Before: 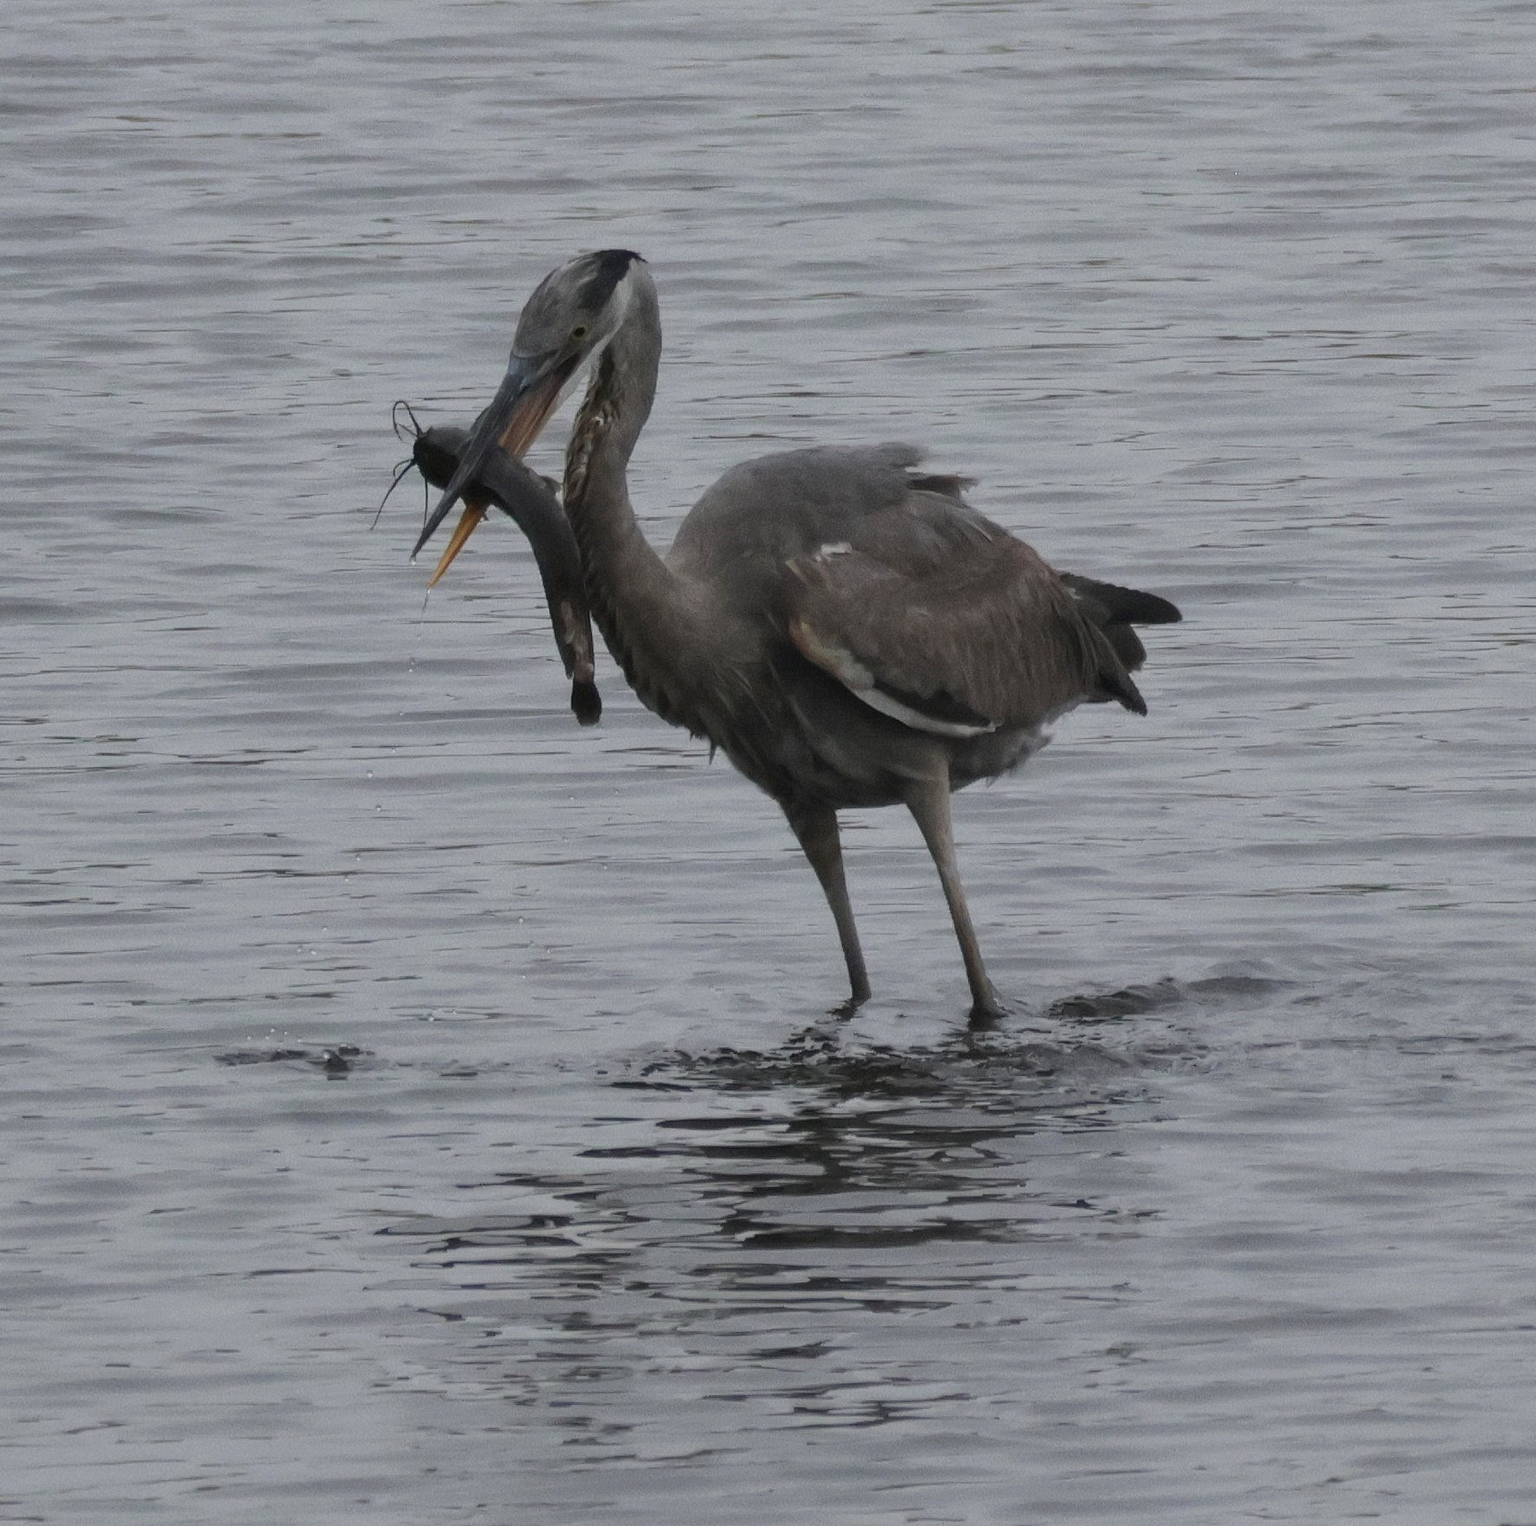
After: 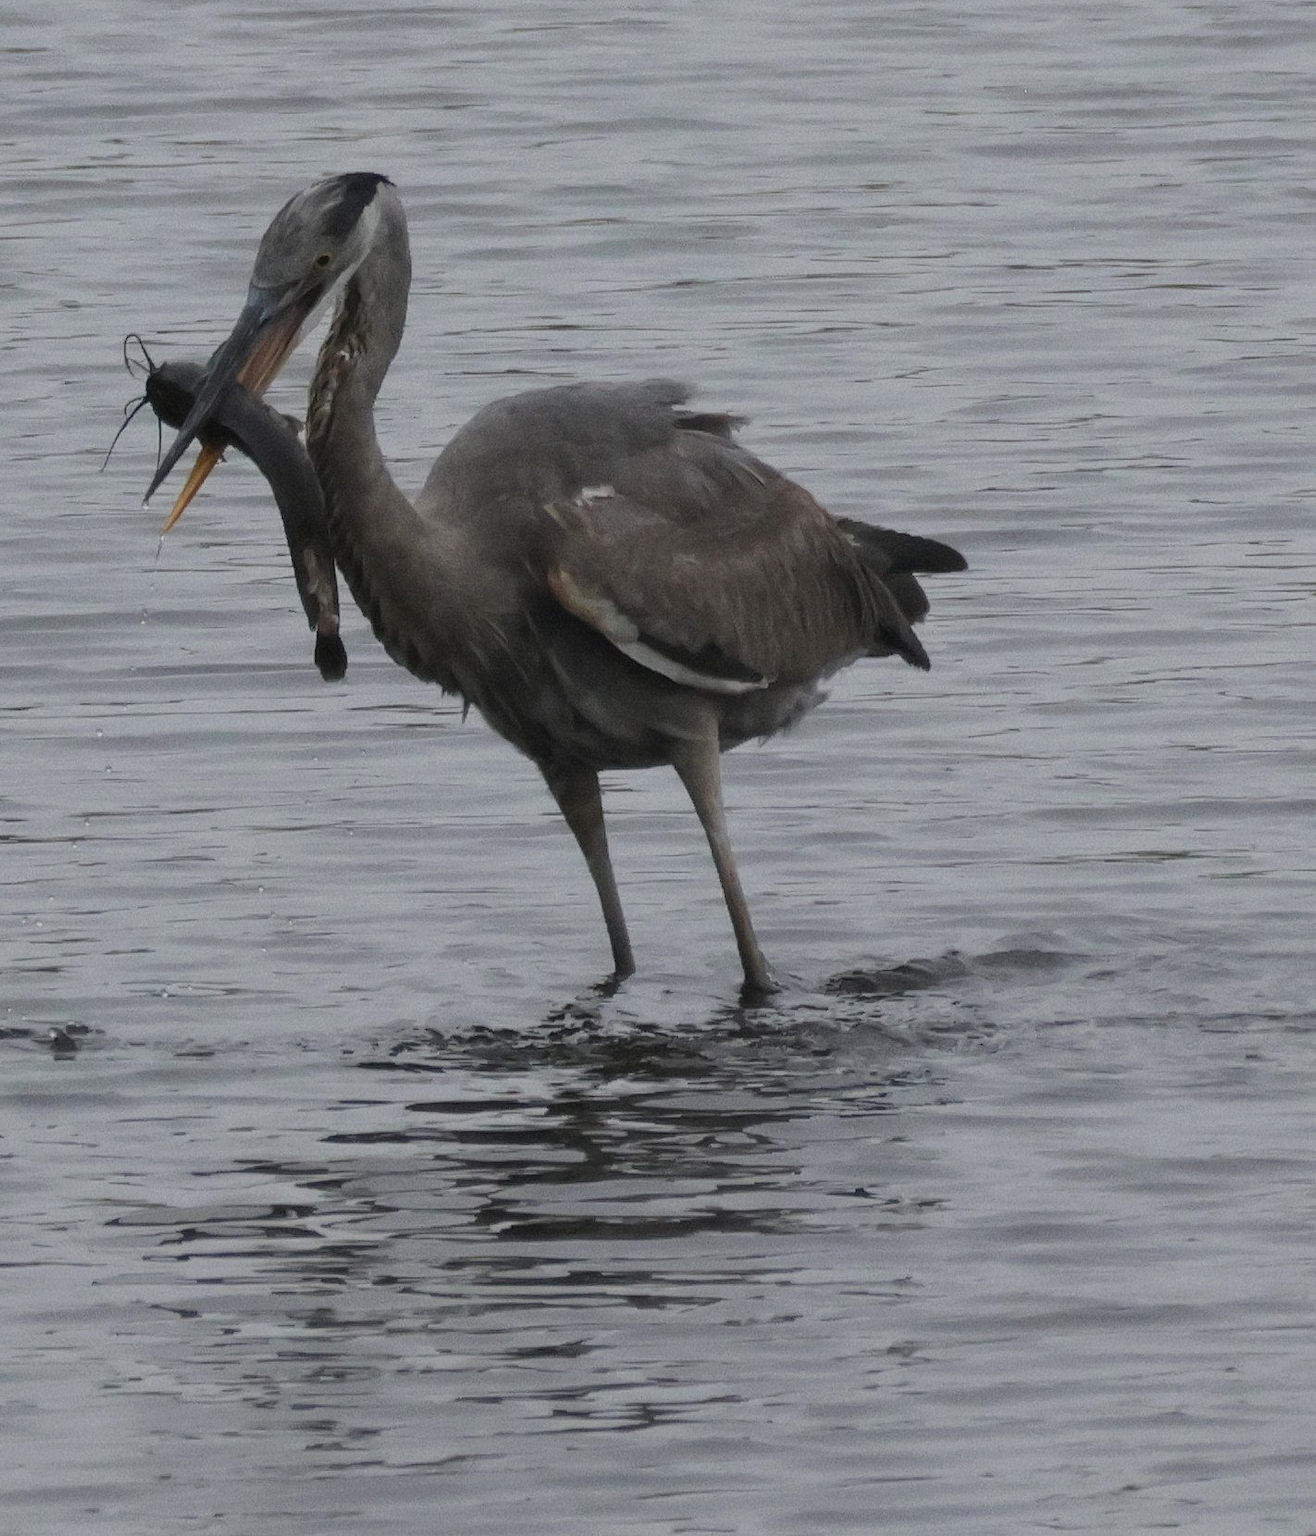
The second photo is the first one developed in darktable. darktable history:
crop and rotate: left 18.068%, top 5.803%, right 1.758%
